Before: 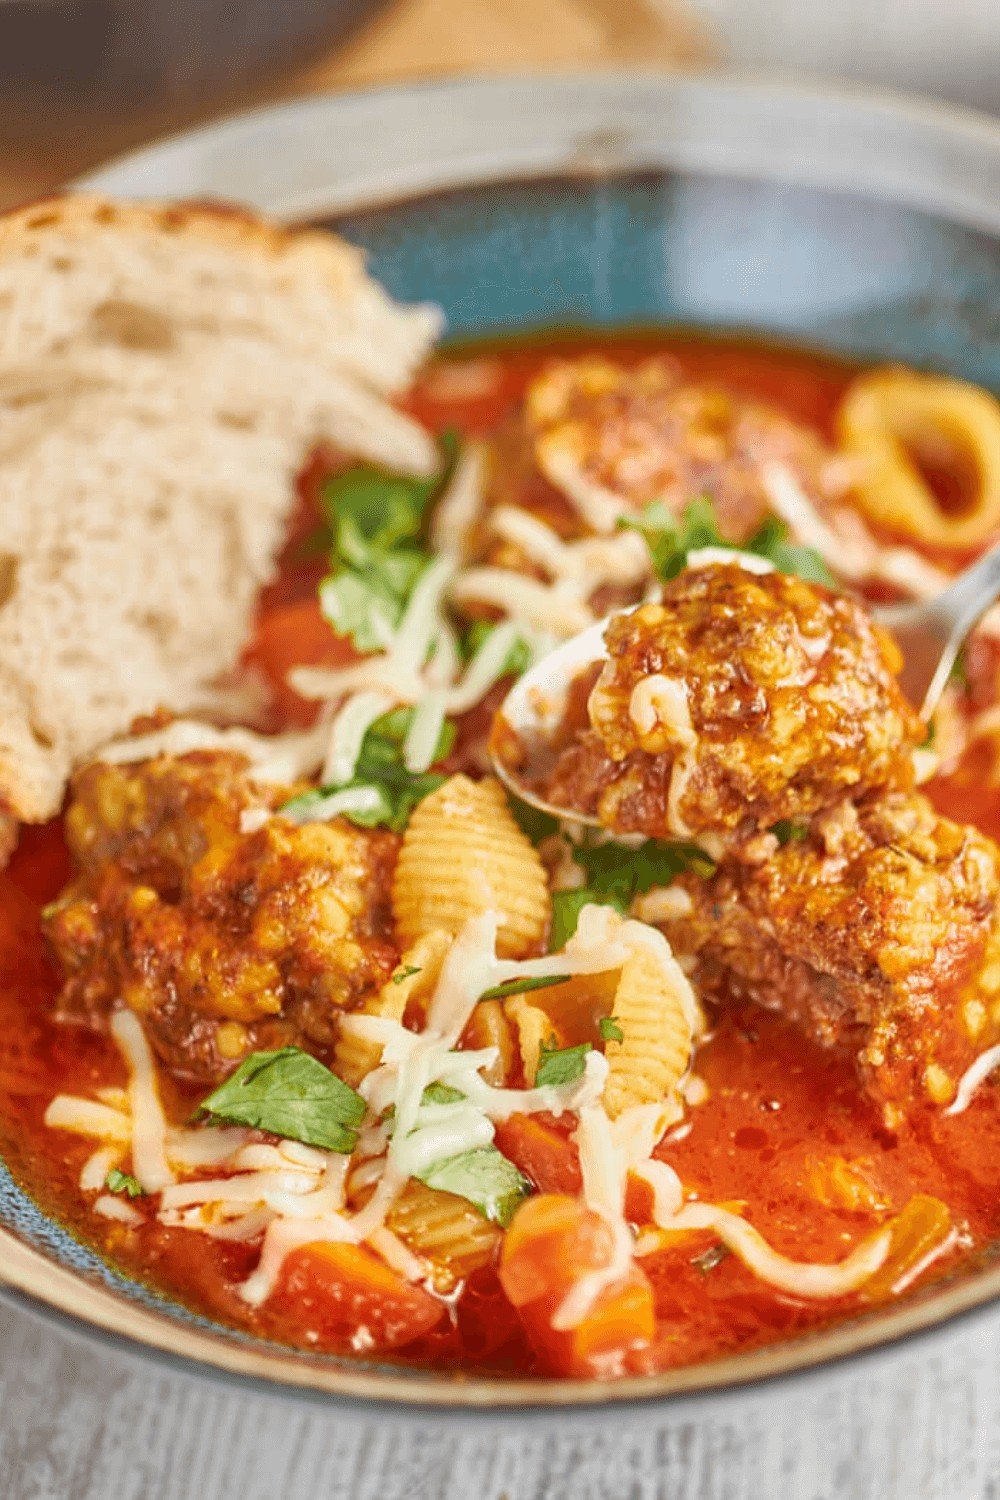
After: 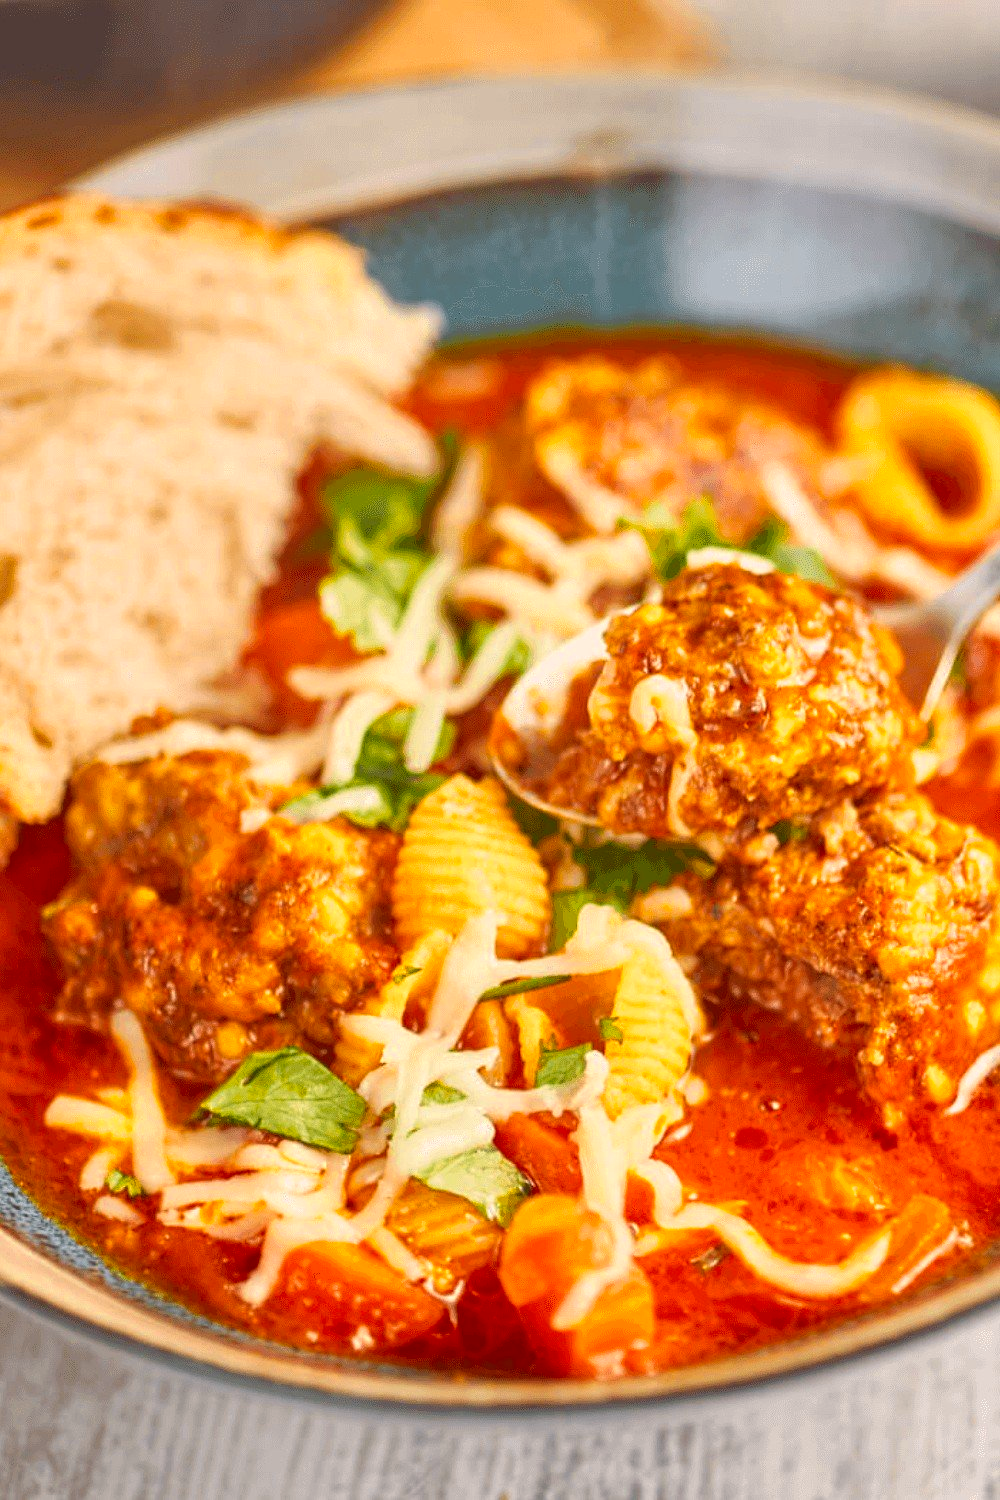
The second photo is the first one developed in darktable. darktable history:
color balance rgb: shadows lift › hue 87.51°, highlights gain › chroma 1.62%, highlights gain › hue 55.1°, global offset › chroma 0.06%, global offset › hue 253.66°, linear chroma grading › global chroma 0.5%
color zones: curves: ch0 [(0, 0.511) (0.143, 0.531) (0.286, 0.56) (0.429, 0.5) (0.571, 0.5) (0.714, 0.5) (0.857, 0.5) (1, 0.5)]; ch1 [(0, 0.525) (0.143, 0.705) (0.286, 0.715) (0.429, 0.35) (0.571, 0.35) (0.714, 0.35) (0.857, 0.4) (1, 0.4)]; ch2 [(0, 0.572) (0.143, 0.512) (0.286, 0.473) (0.429, 0.45) (0.571, 0.5) (0.714, 0.5) (0.857, 0.518) (1, 0.518)]
